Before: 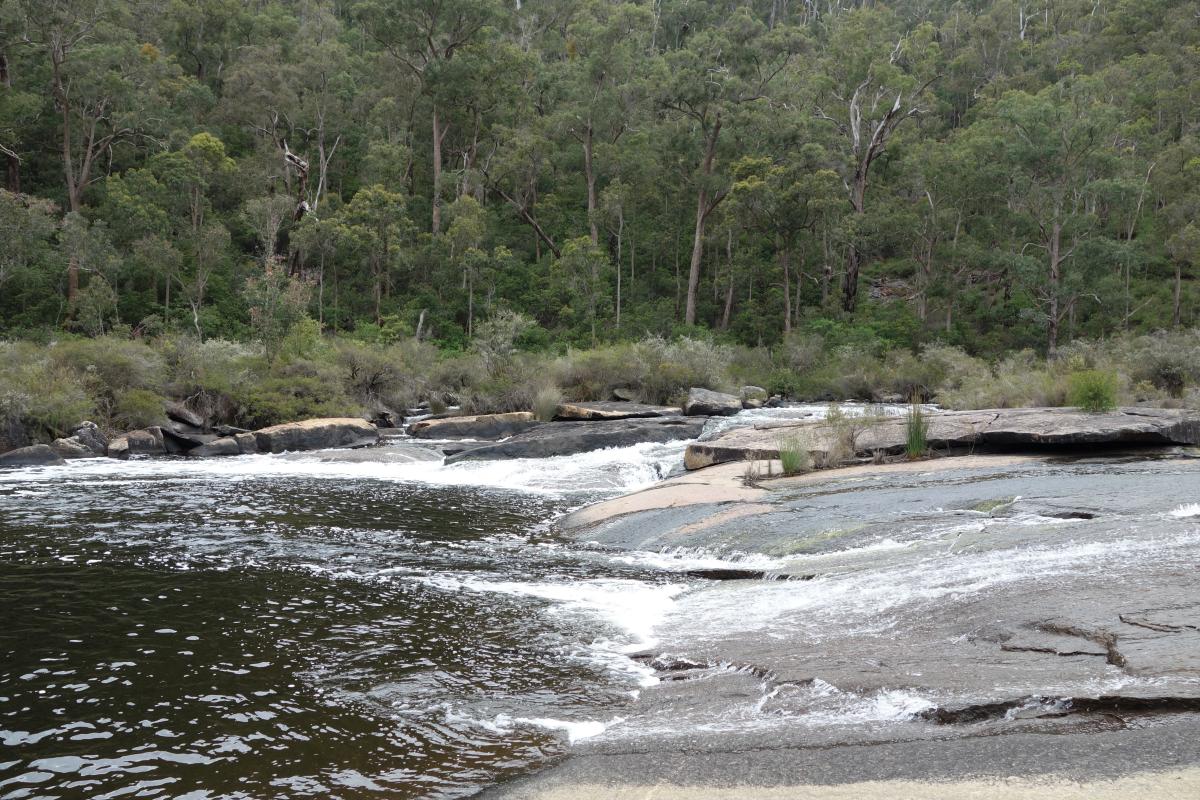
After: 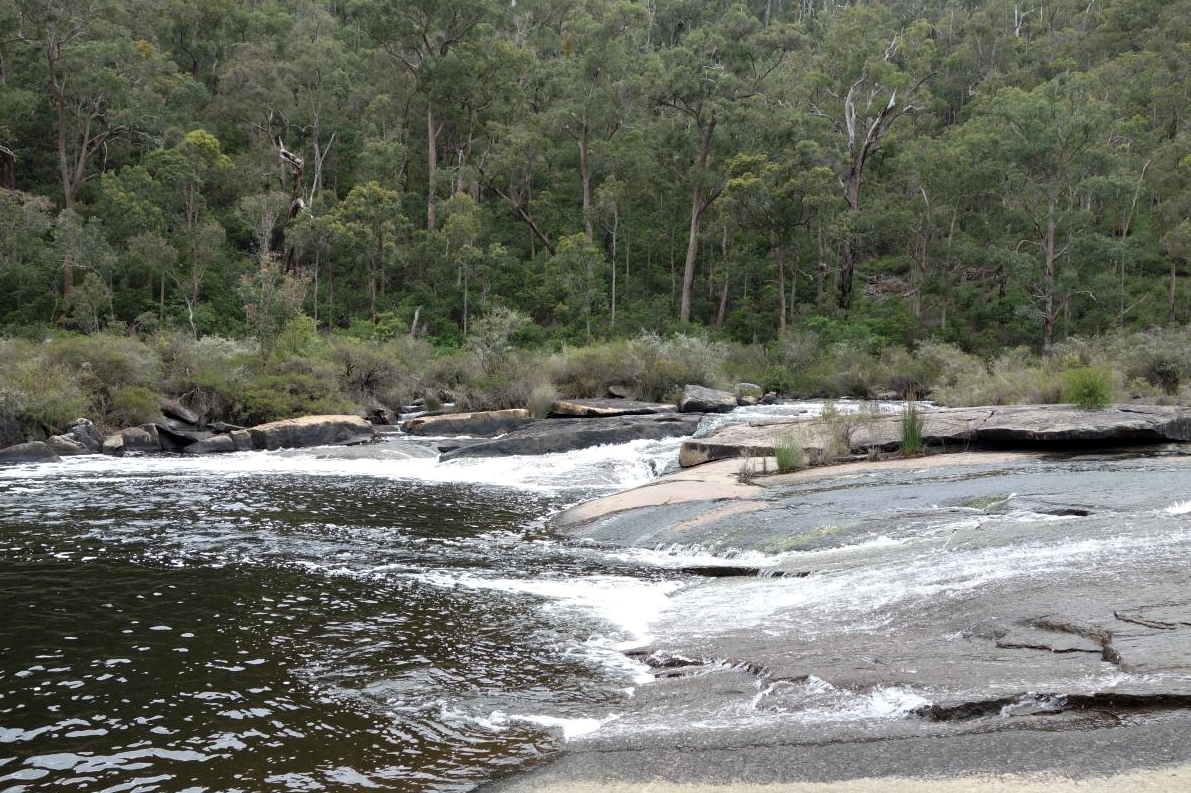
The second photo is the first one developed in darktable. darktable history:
crop: left 0.434%, top 0.485%, right 0.244%, bottom 0.386%
contrast equalizer: octaves 7, y [[0.515 ×6], [0.507 ×6], [0.425 ×6], [0 ×6], [0 ×6]]
